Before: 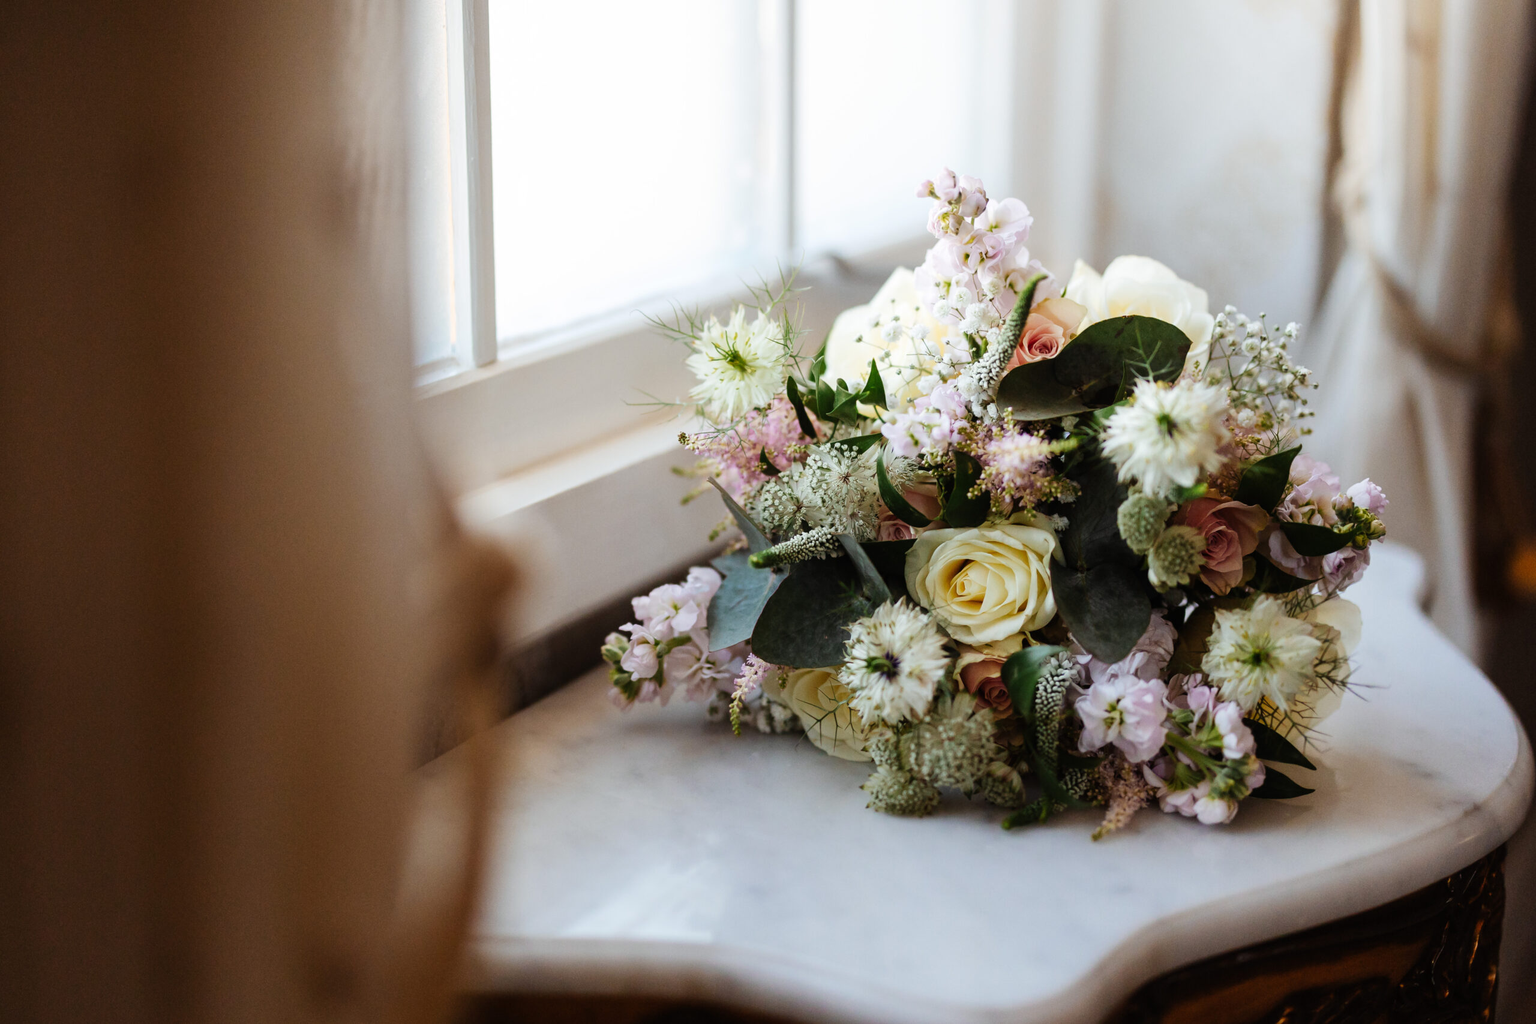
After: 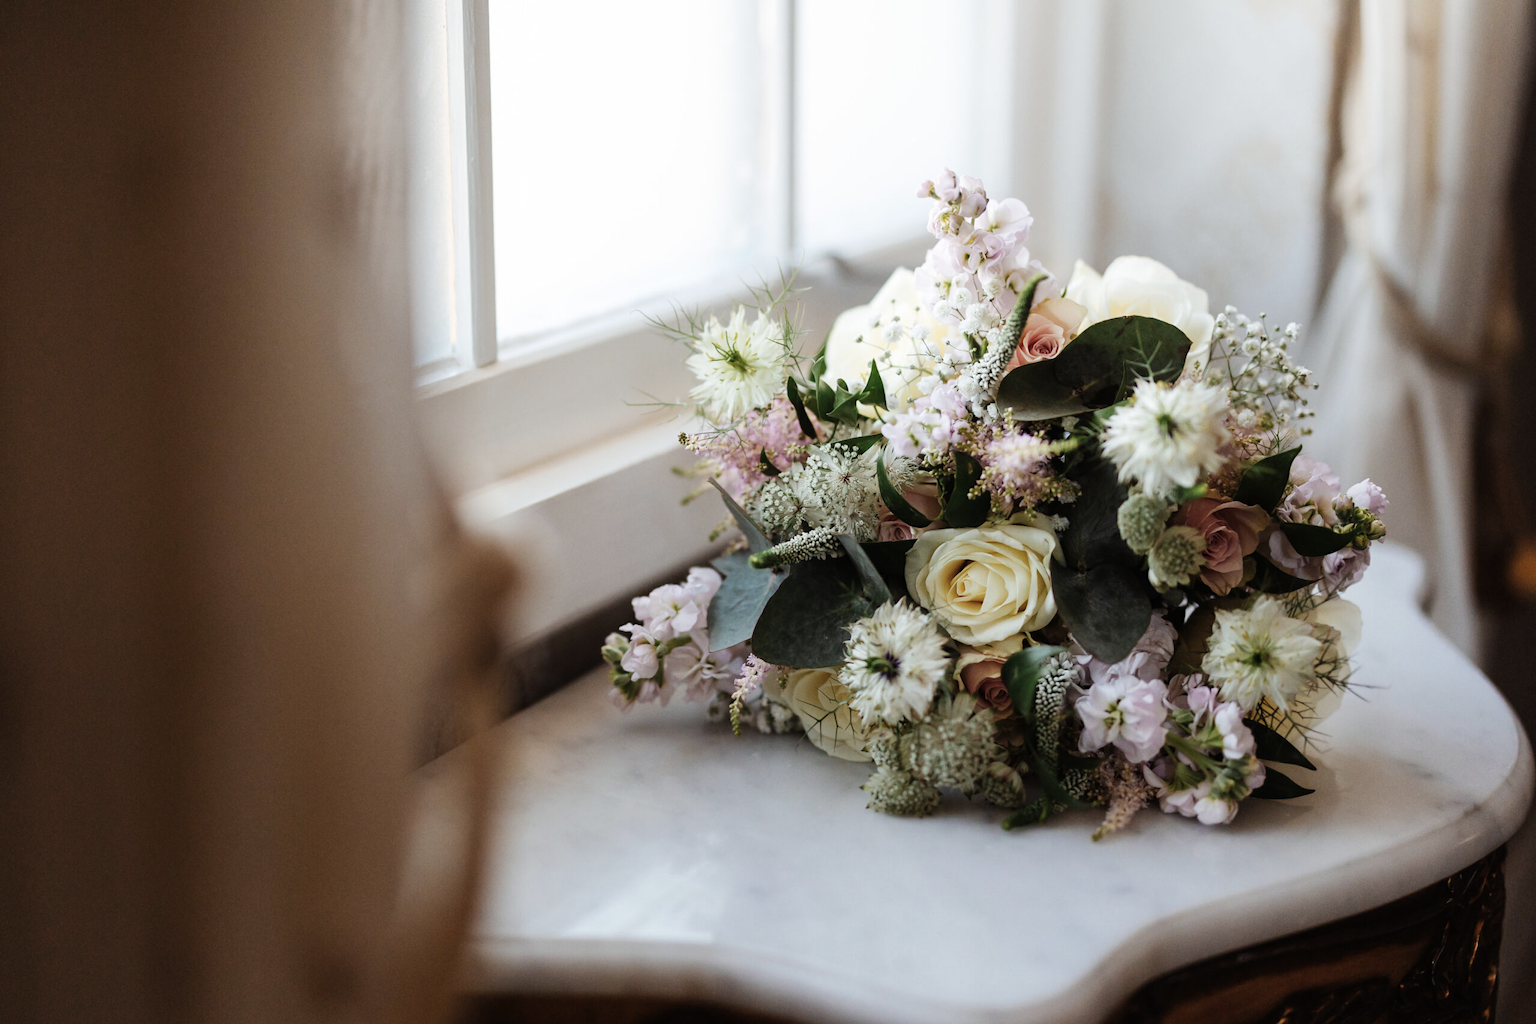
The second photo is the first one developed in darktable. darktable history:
color correction: highlights b* -0.055, saturation 0.766
